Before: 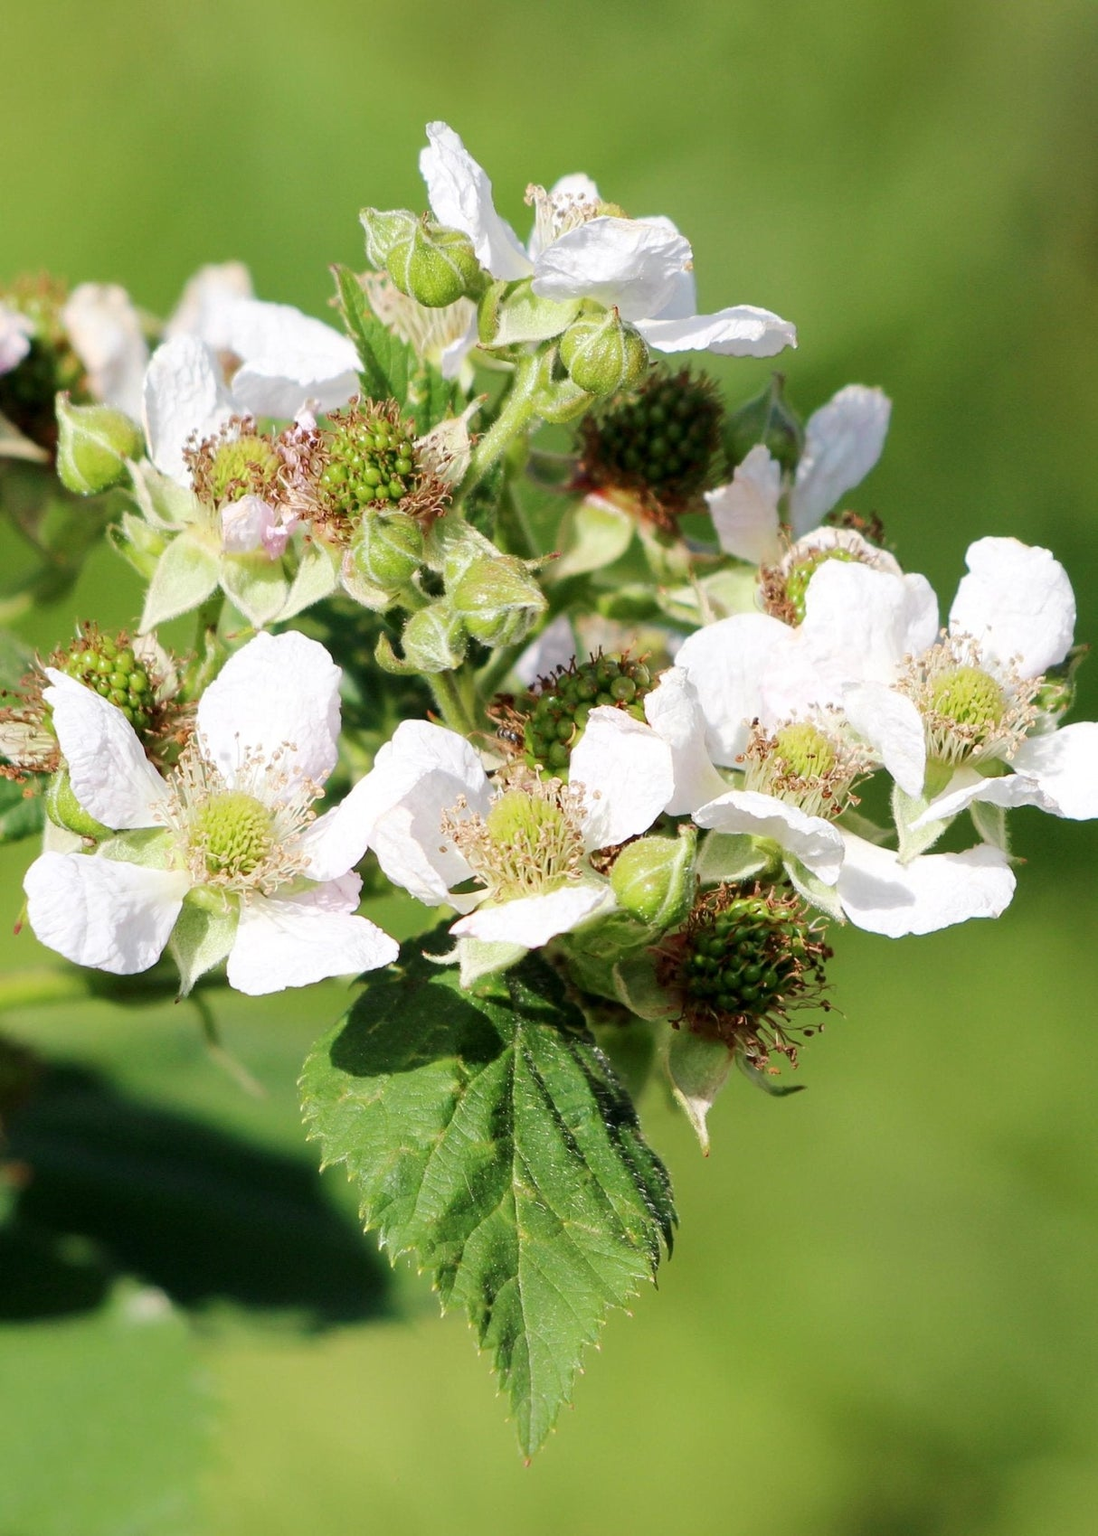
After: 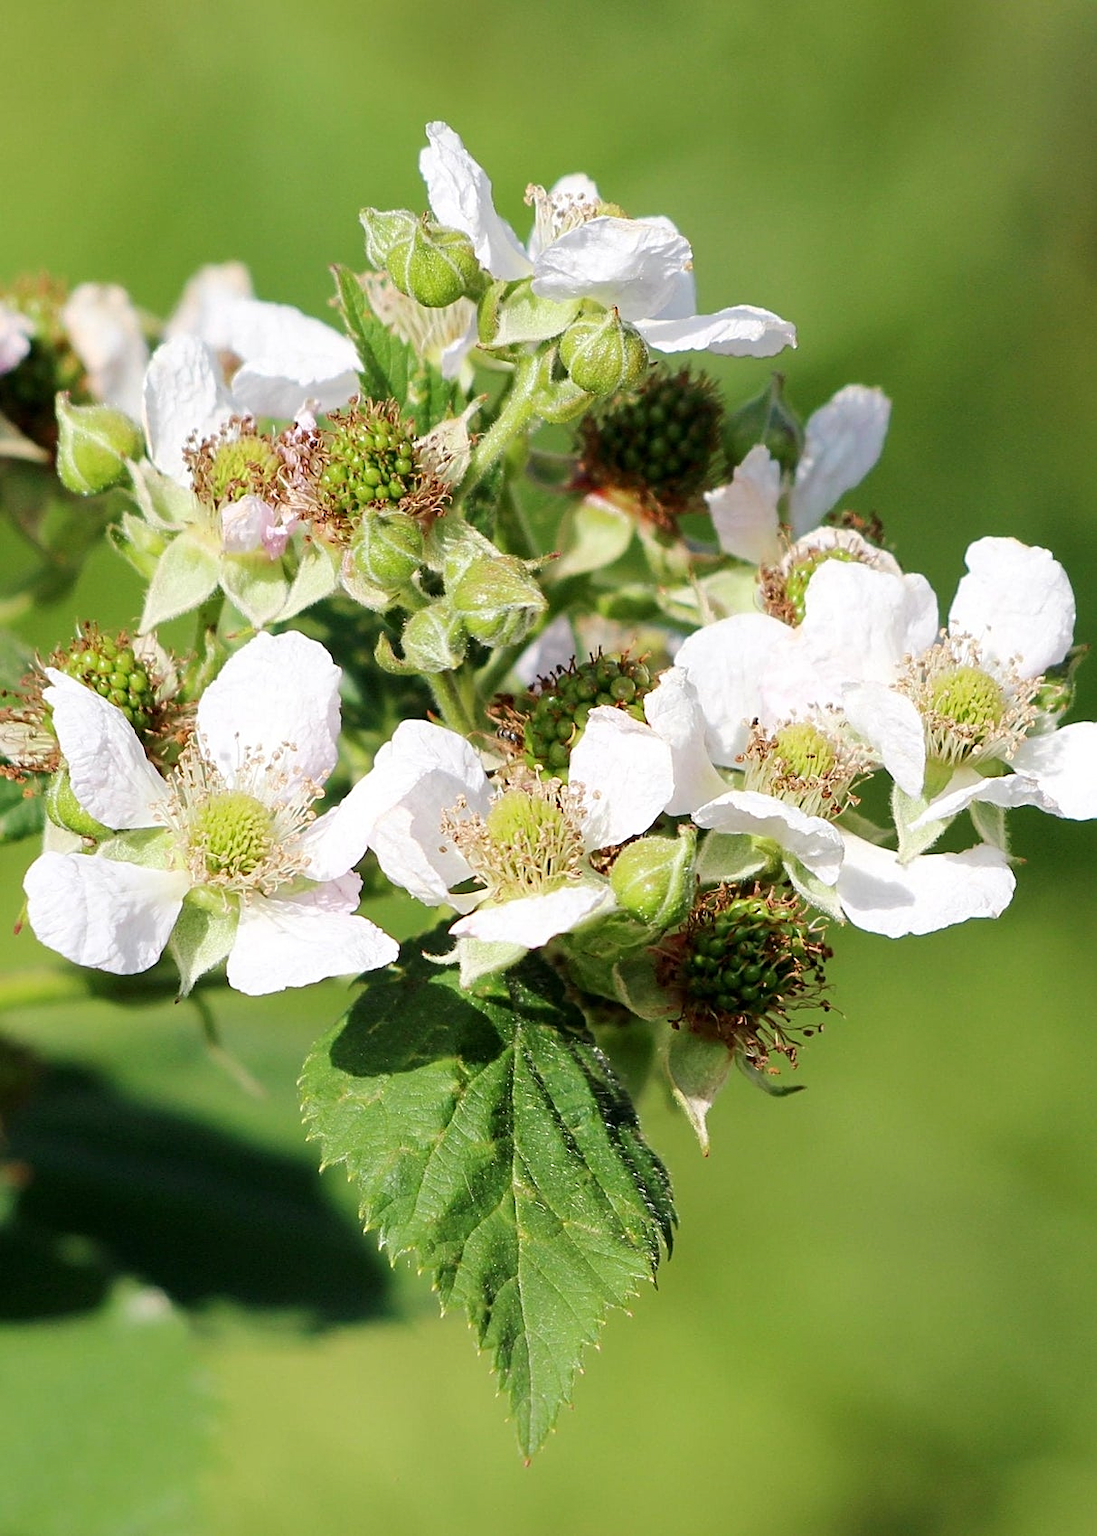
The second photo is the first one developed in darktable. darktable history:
sharpen: on, module defaults
color zones: curves: ch1 [(0, 0.513) (0.143, 0.524) (0.286, 0.511) (0.429, 0.506) (0.571, 0.503) (0.714, 0.503) (0.857, 0.508) (1, 0.513)]
